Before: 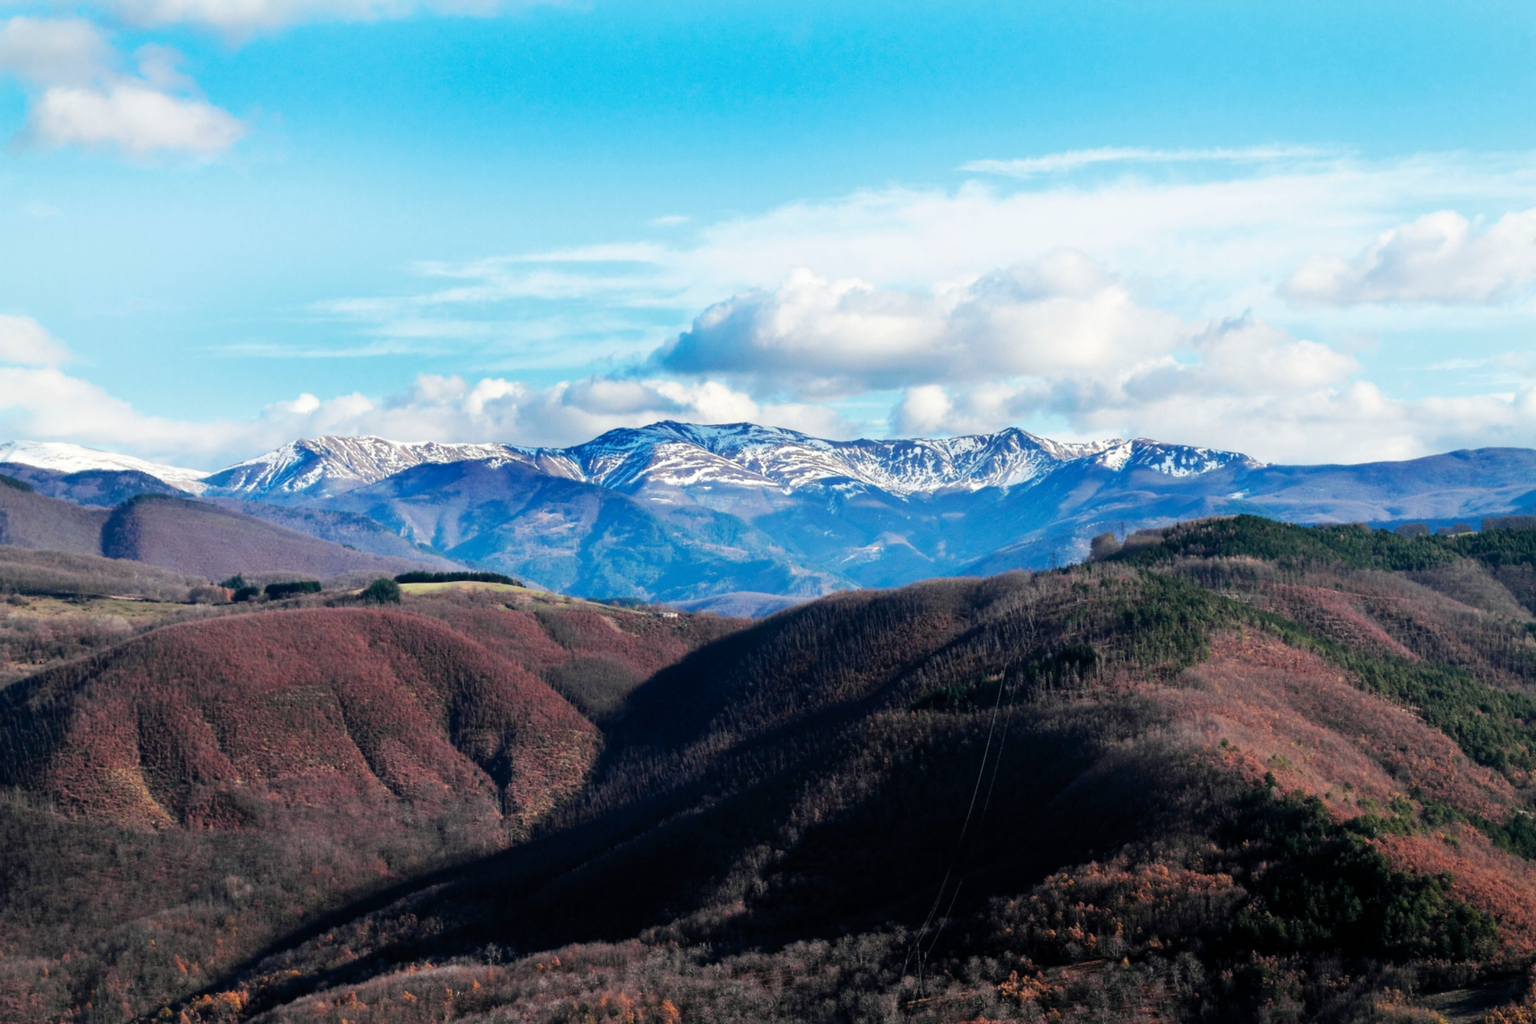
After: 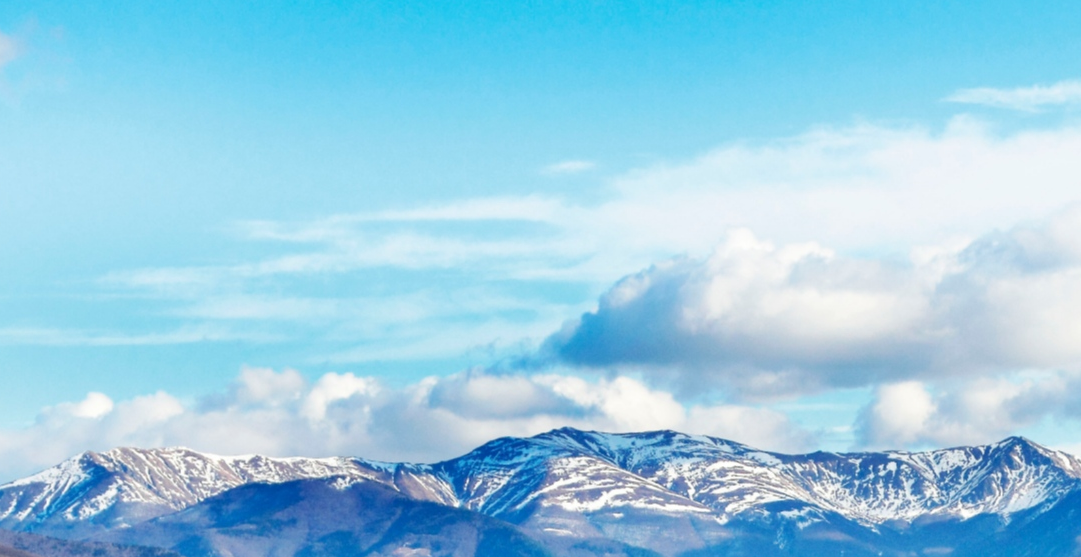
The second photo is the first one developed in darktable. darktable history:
crop: left 15.158%, top 9.072%, right 30.784%, bottom 49.088%
